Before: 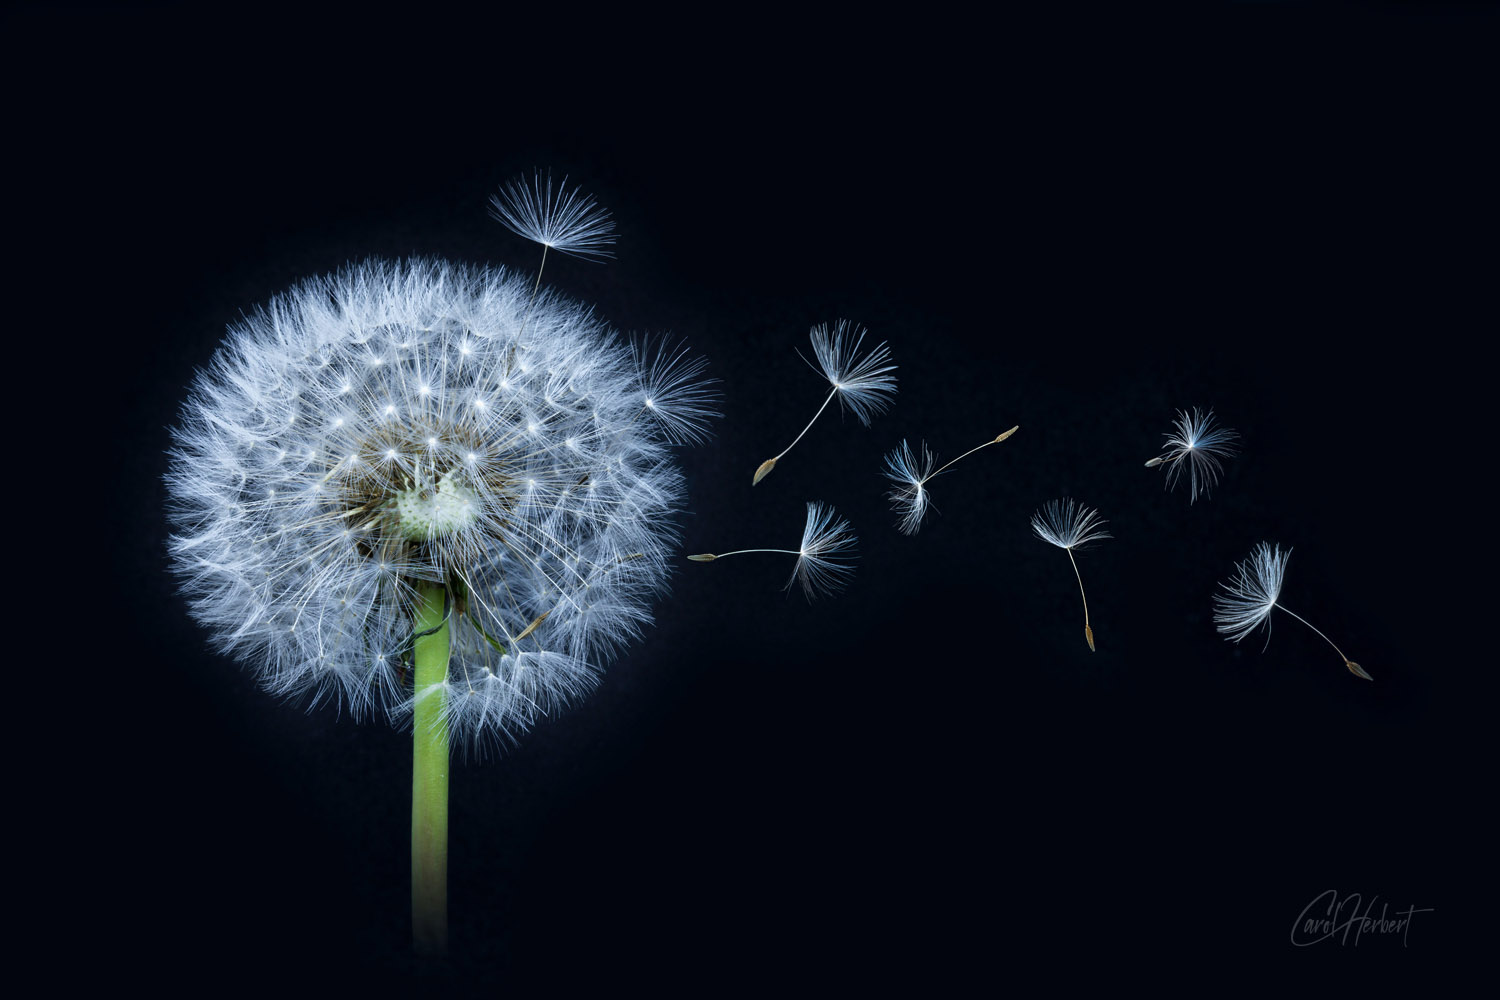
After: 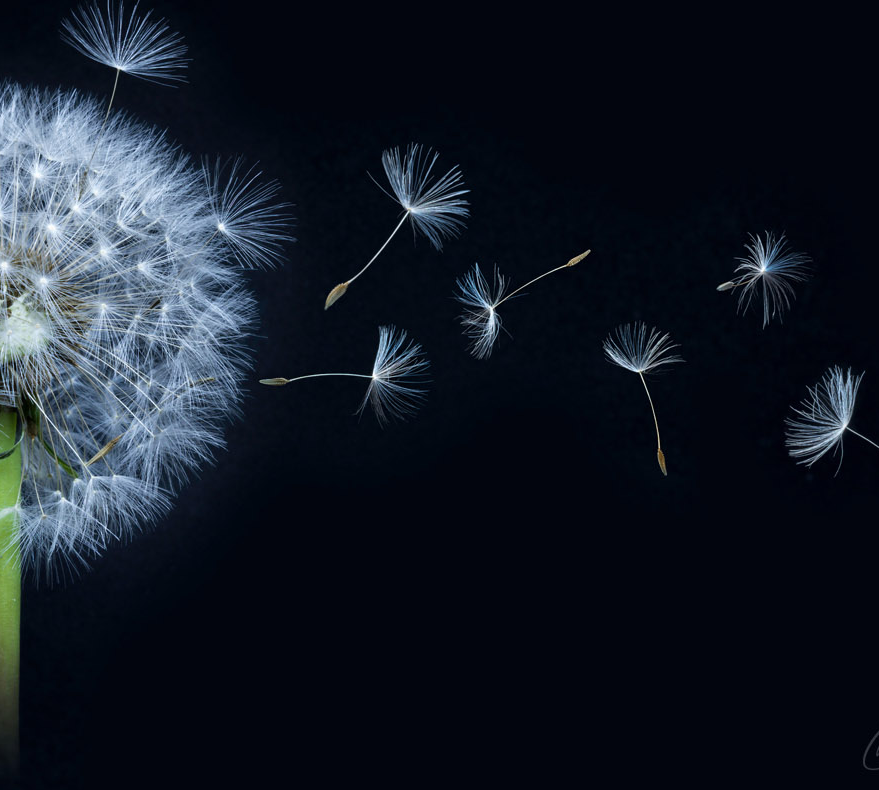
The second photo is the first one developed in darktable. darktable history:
crop and rotate: left 28.619%, top 17.638%, right 12.774%, bottom 3.36%
